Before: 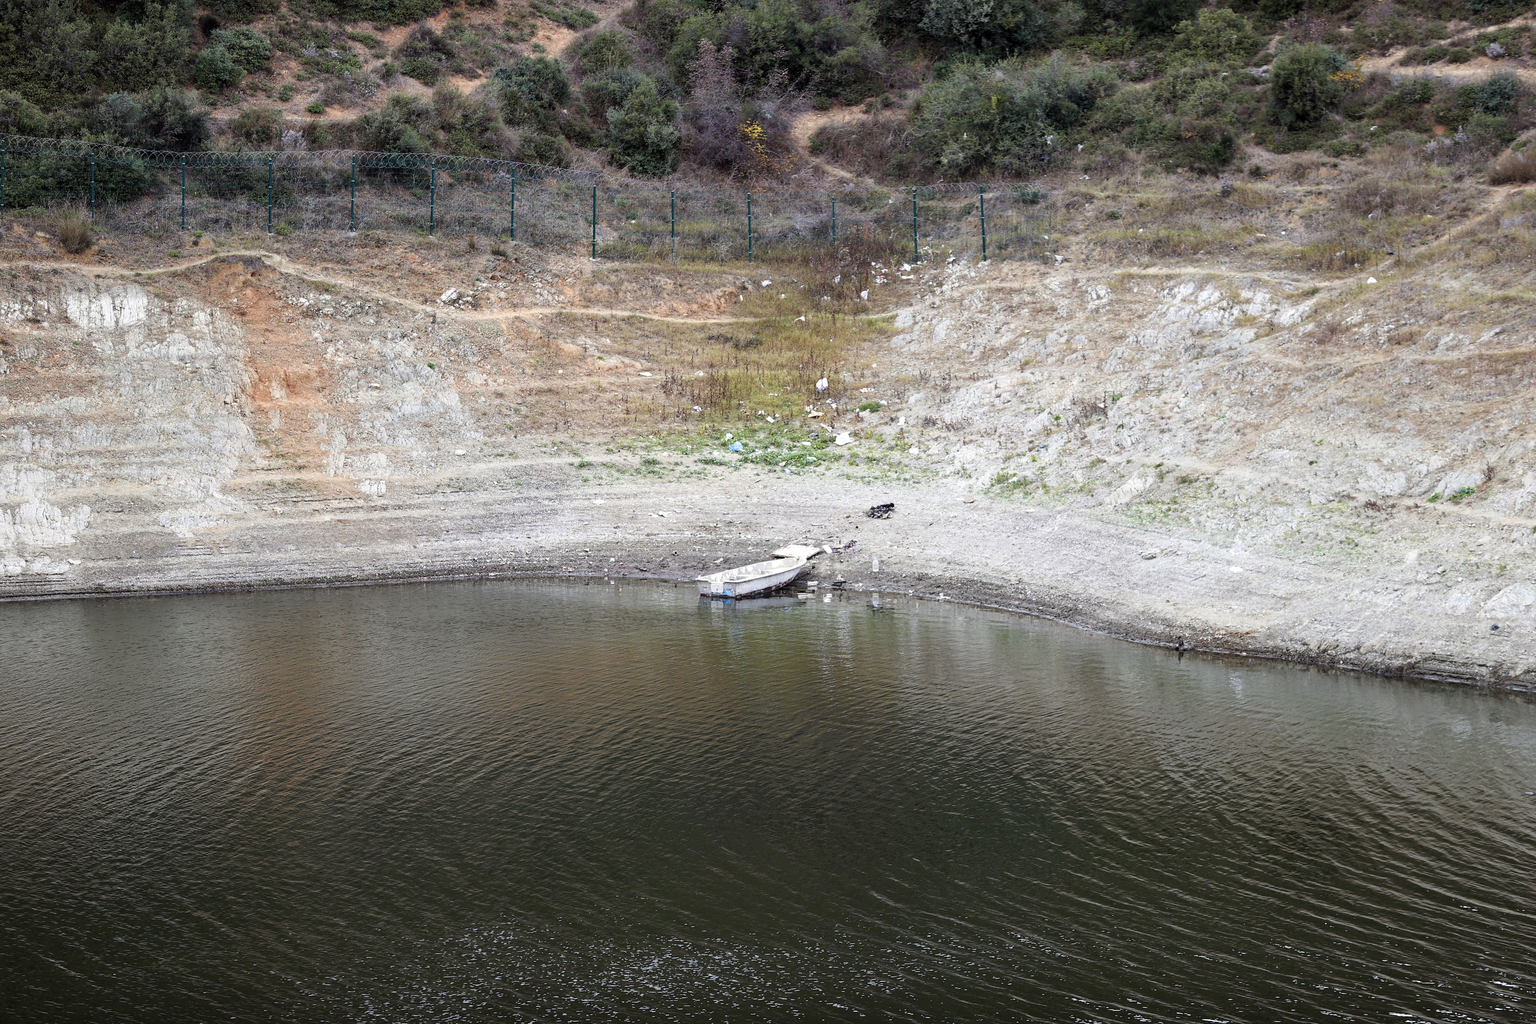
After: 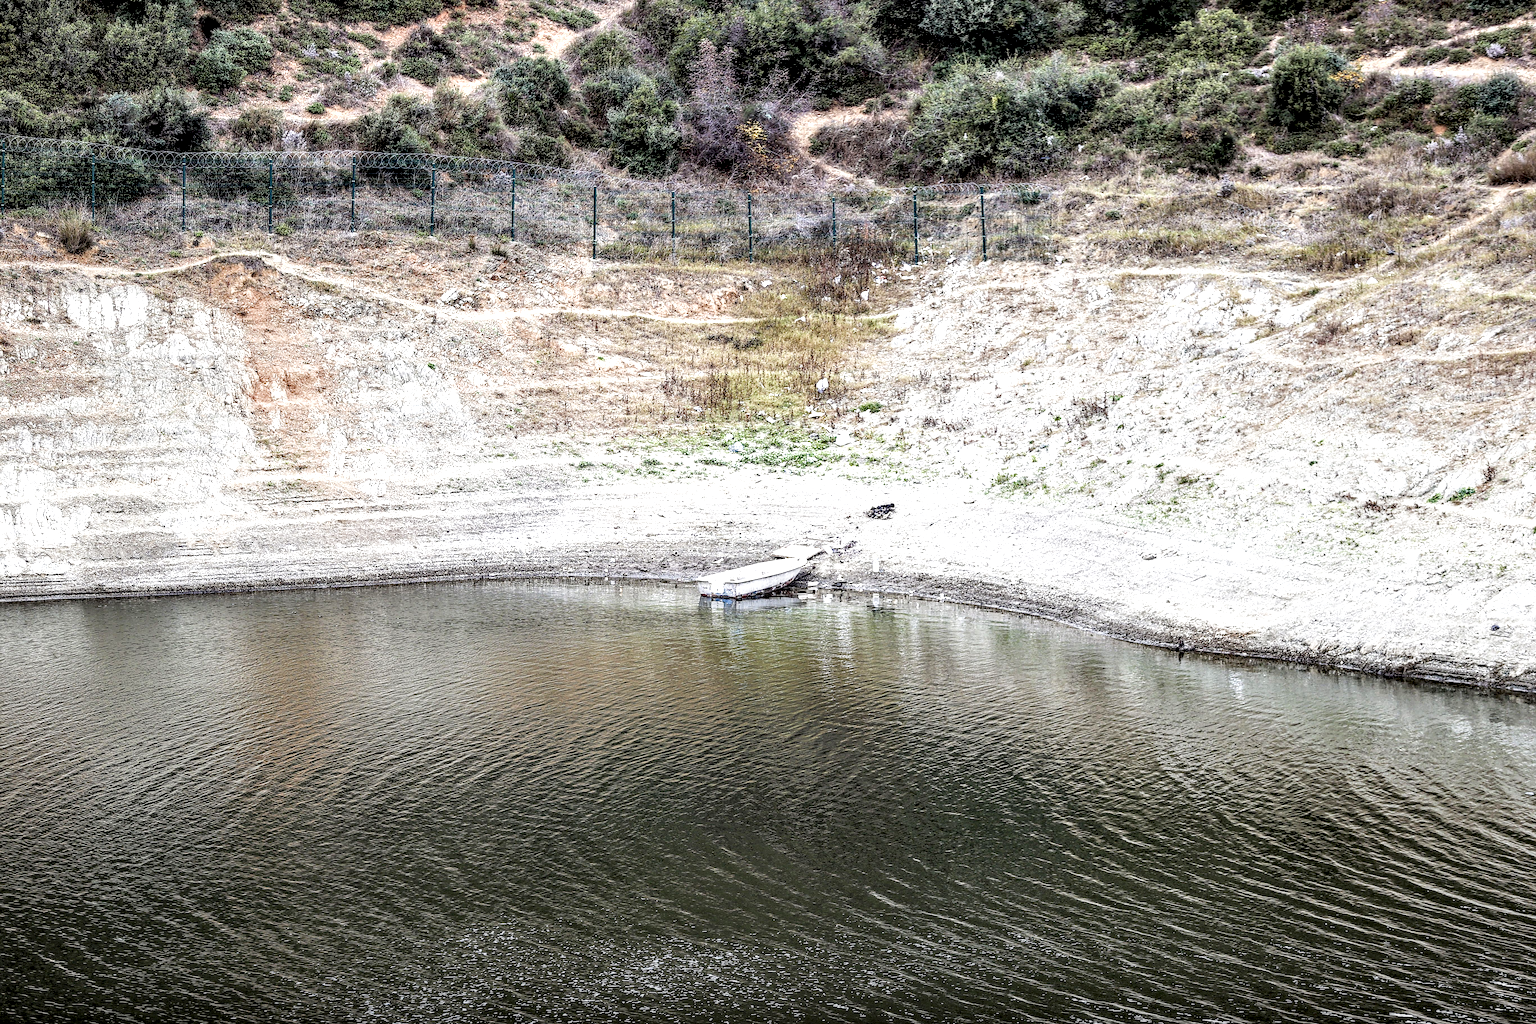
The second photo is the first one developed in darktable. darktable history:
sharpen: on, module defaults
filmic rgb: middle gray luminance 9.23%, black relative exposure -10.55 EV, white relative exposure 3.45 EV, threshold 6 EV, target black luminance 0%, hardness 5.98, latitude 59.69%, contrast 1.087, highlights saturation mix 5%, shadows ↔ highlights balance 29.23%, add noise in highlights 0, color science v3 (2019), use custom middle-gray values true, iterations of high-quality reconstruction 0, contrast in highlights soft, enable highlight reconstruction true
shadows and highlights: radius 125.46, shadows 30.51, highlights -30.51, low approximation 0.01, soften with gaussian
local contrast: highlights 19%, detail 186%
